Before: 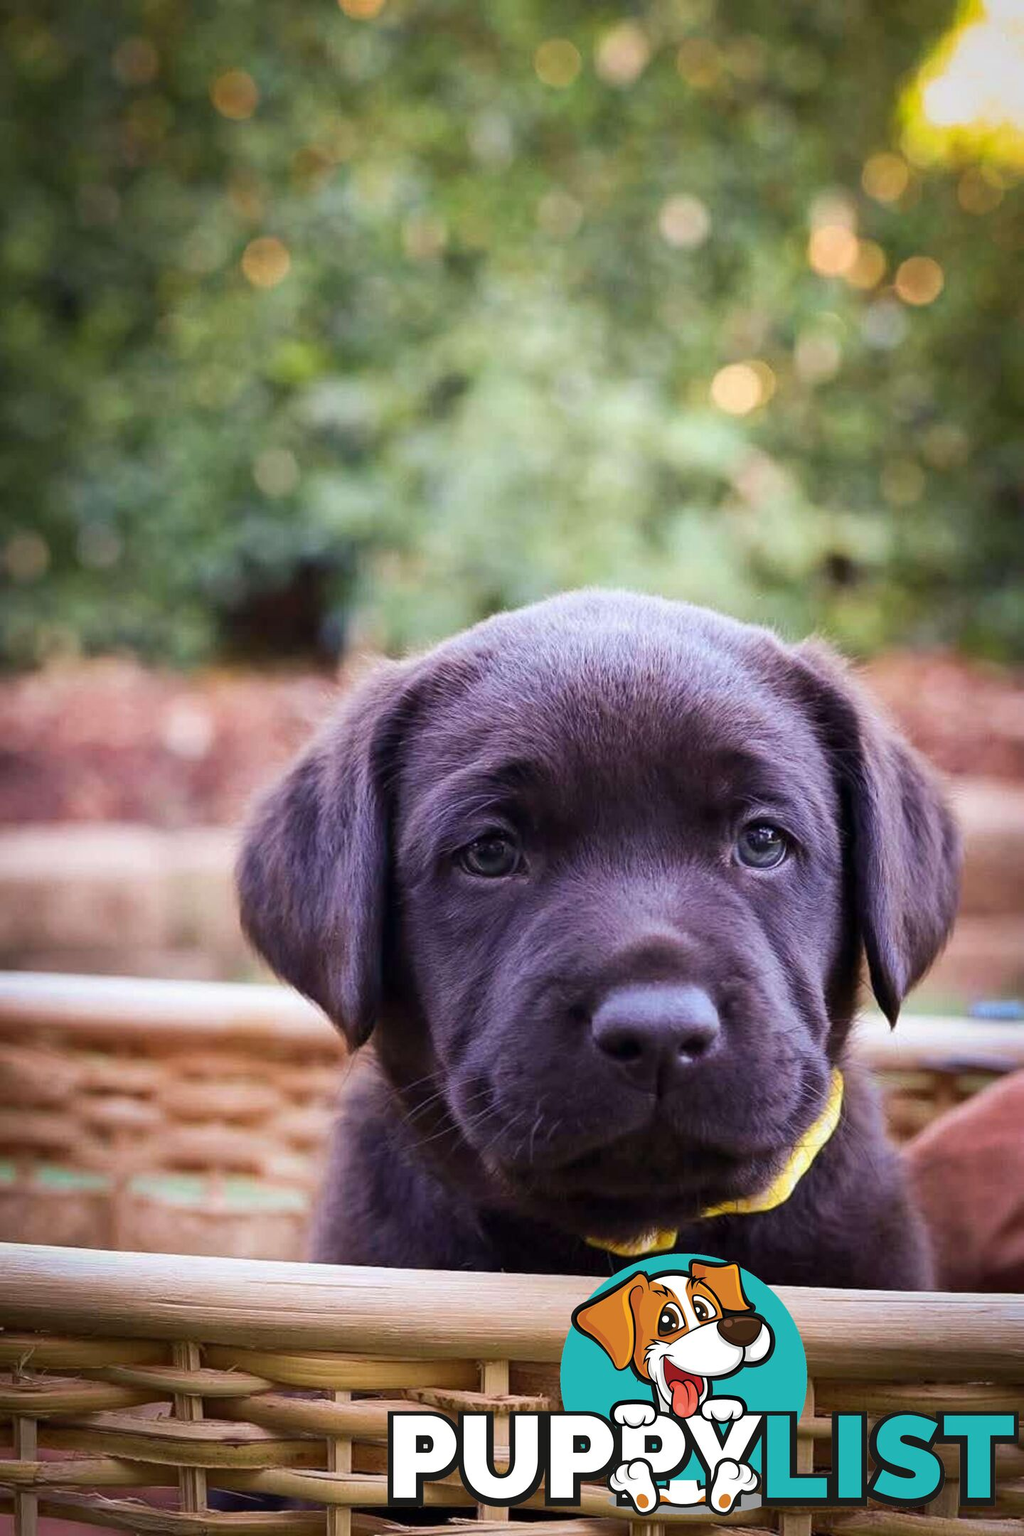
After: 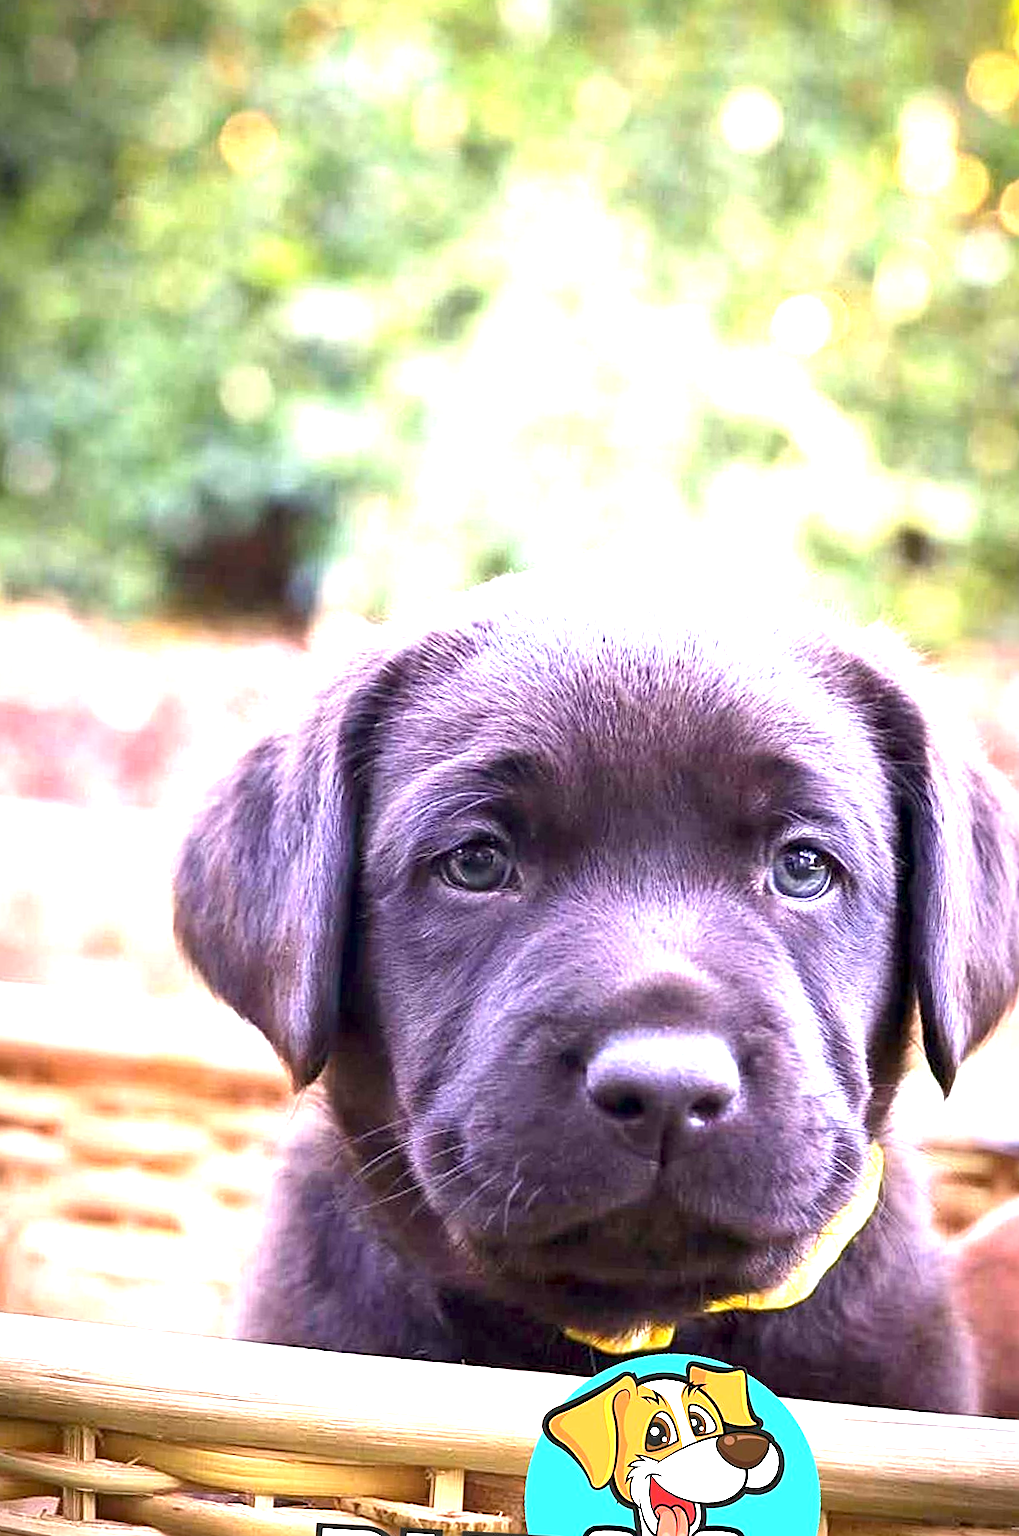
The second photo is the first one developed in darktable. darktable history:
exposure: black level correction 0.001, exposure 1.811 EV, compensate highlight preservation false
sharpen: on, module defaults
crop and rotate: angle -3.22°, left 5.169%, top 5.167%, right 4.788%, bottom 4.357%
